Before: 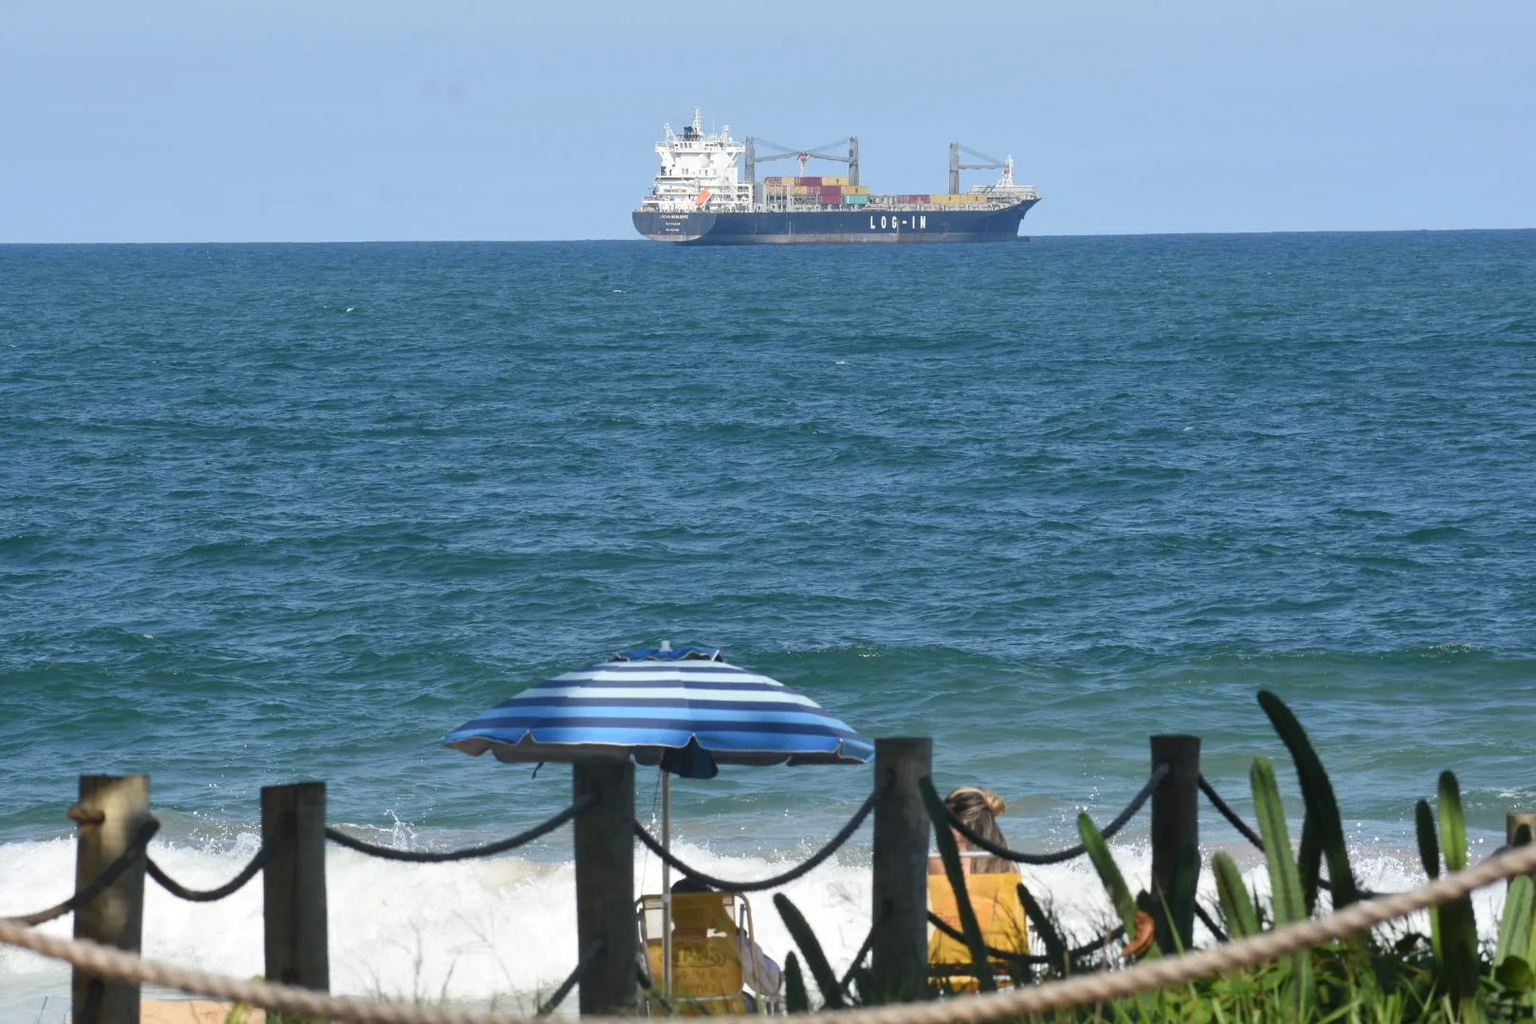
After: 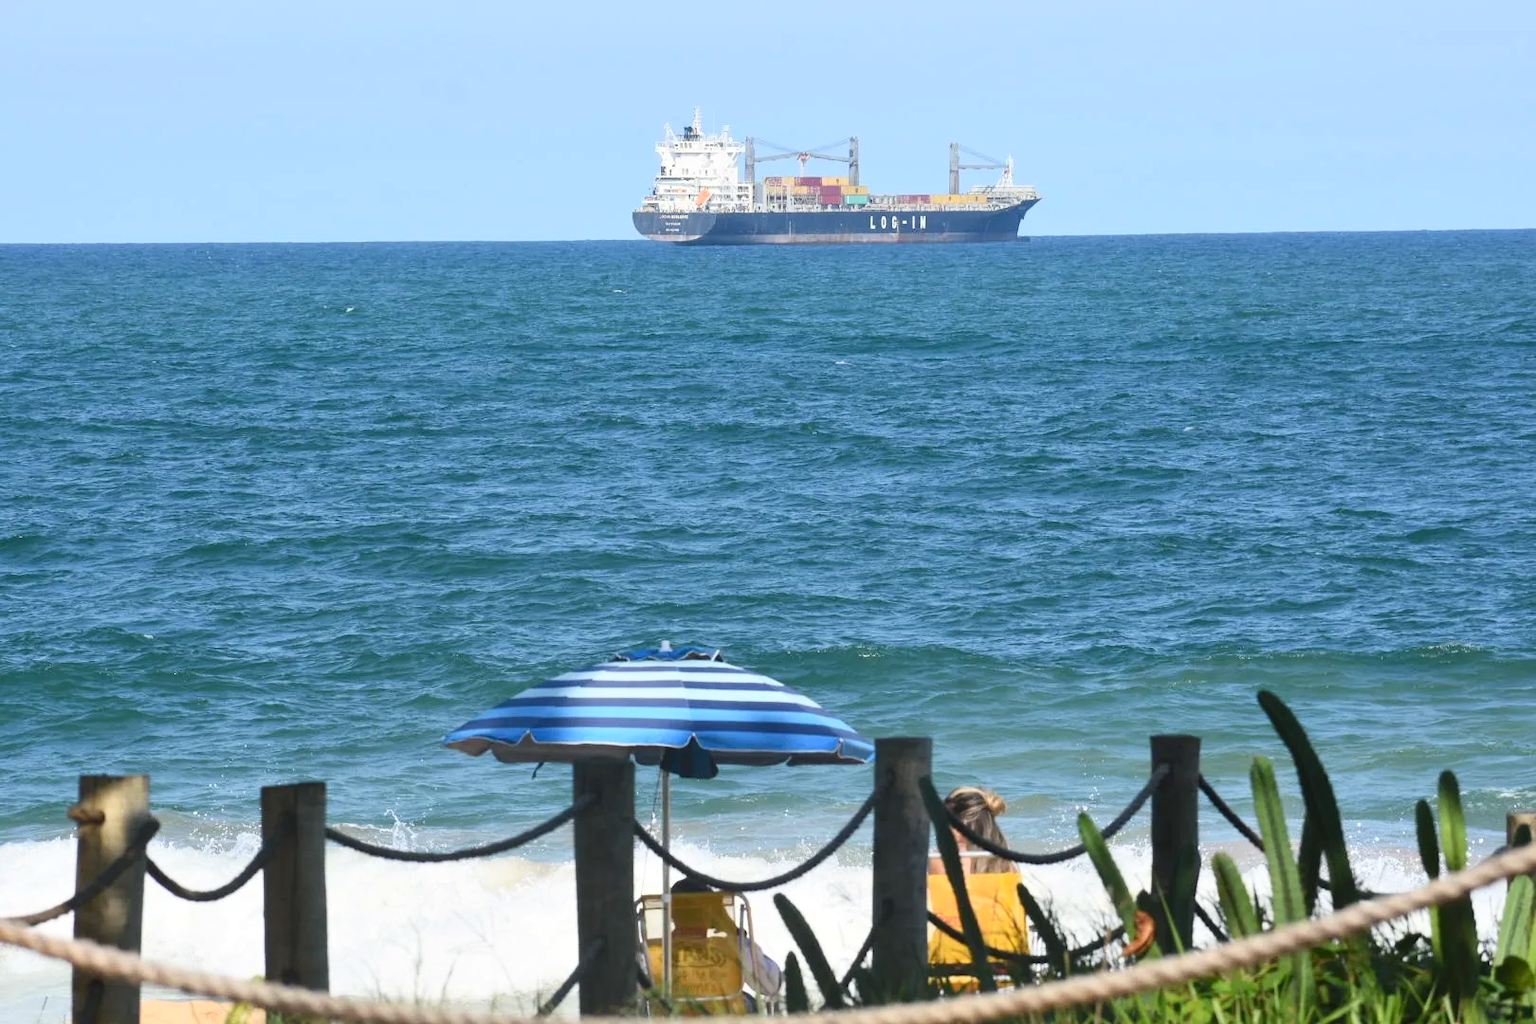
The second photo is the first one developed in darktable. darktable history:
contrast brightness saturation: contrast 0.203, brightness 0.158, saturation 0.216
